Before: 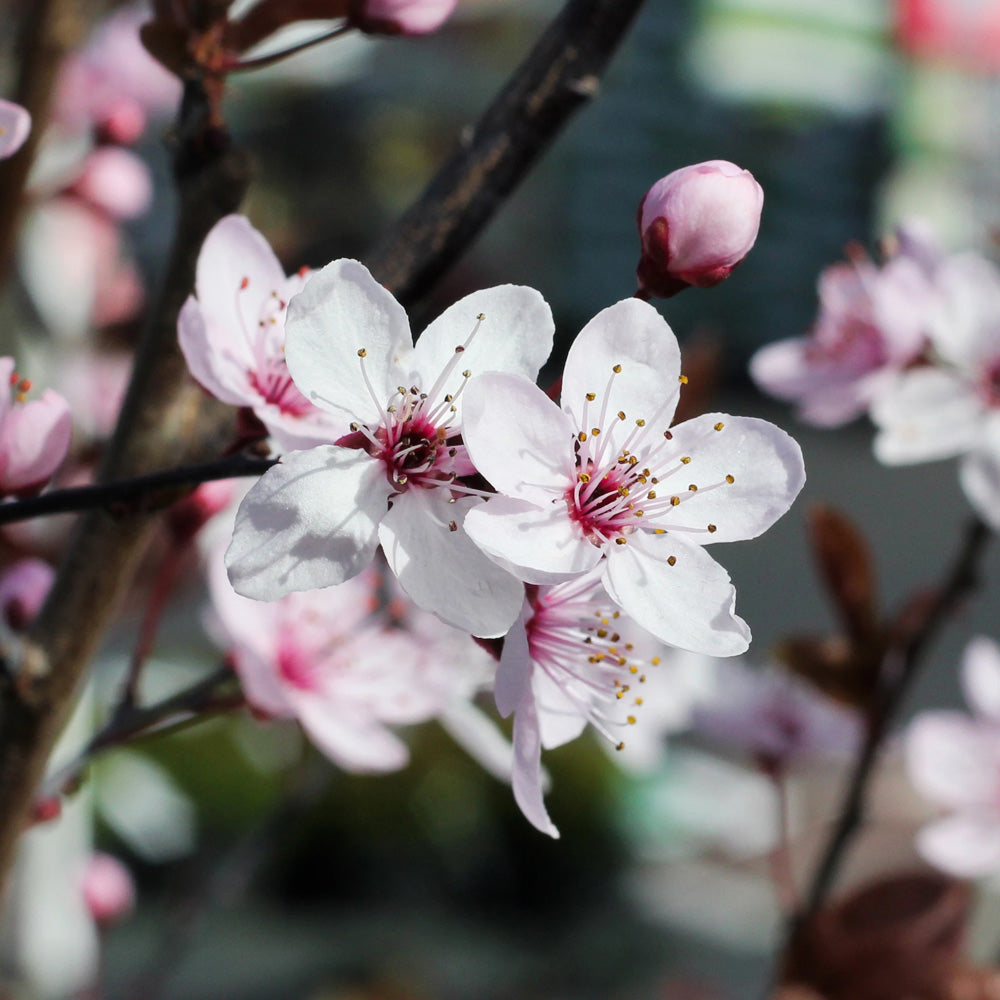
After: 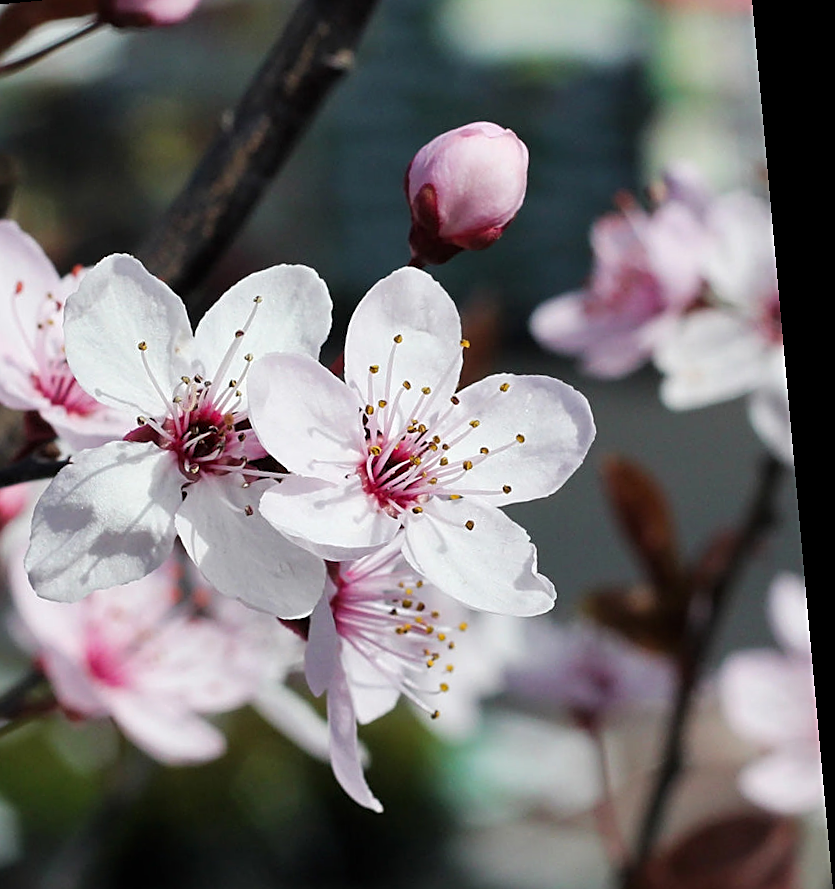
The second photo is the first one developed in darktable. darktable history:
sharpen: amount 0.55
crop: left 23.095%, top 5.827%, bottom 11.854%
rotate and perspective: rotation -5.2°, automatic cropping off
